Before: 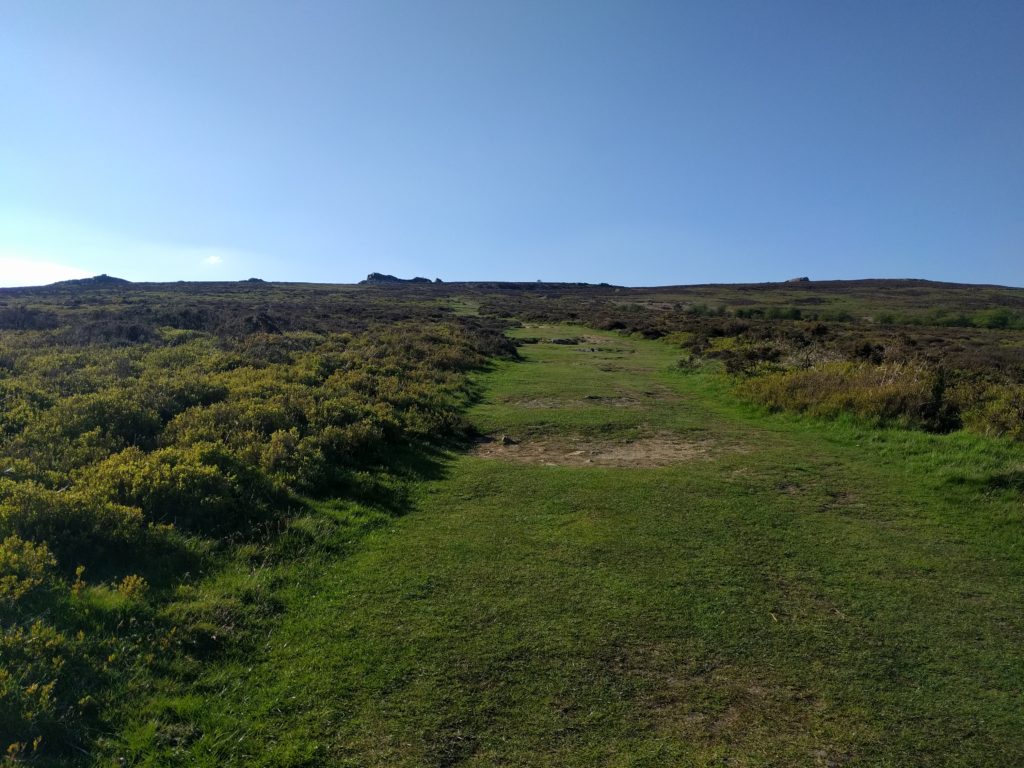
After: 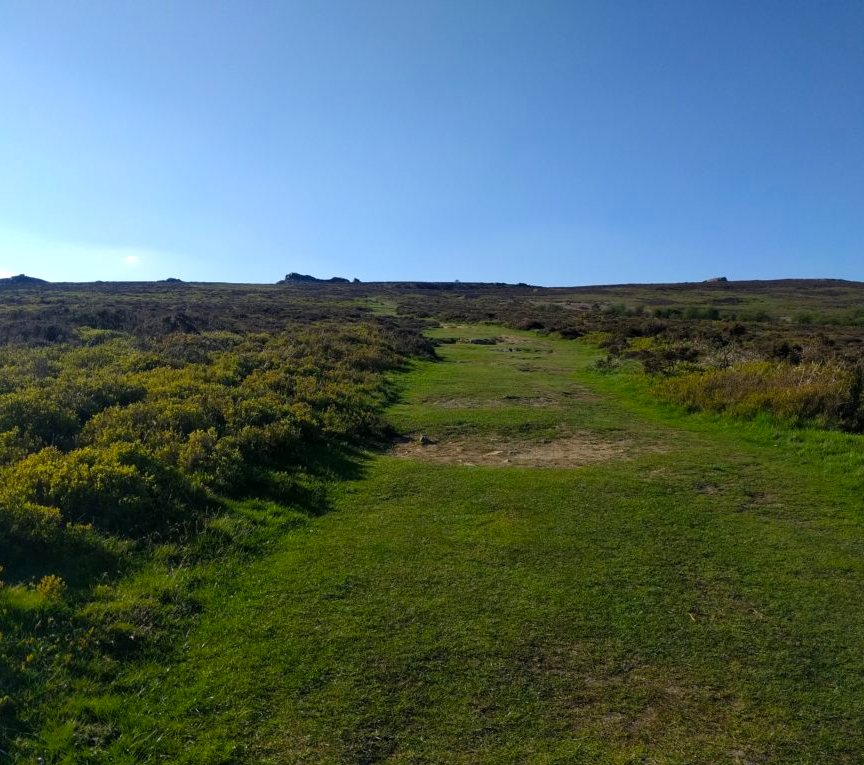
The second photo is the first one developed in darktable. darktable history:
crop: left 8.026%, right 7.374%
color balance rgb: linear chroma grading › global chroma 10%, perceptual saturation grading › global saturation 5%, perceptual brilliance grading › global brilliance 4%, global vibrance 7%, saturation formula JzAzBz (2021)
